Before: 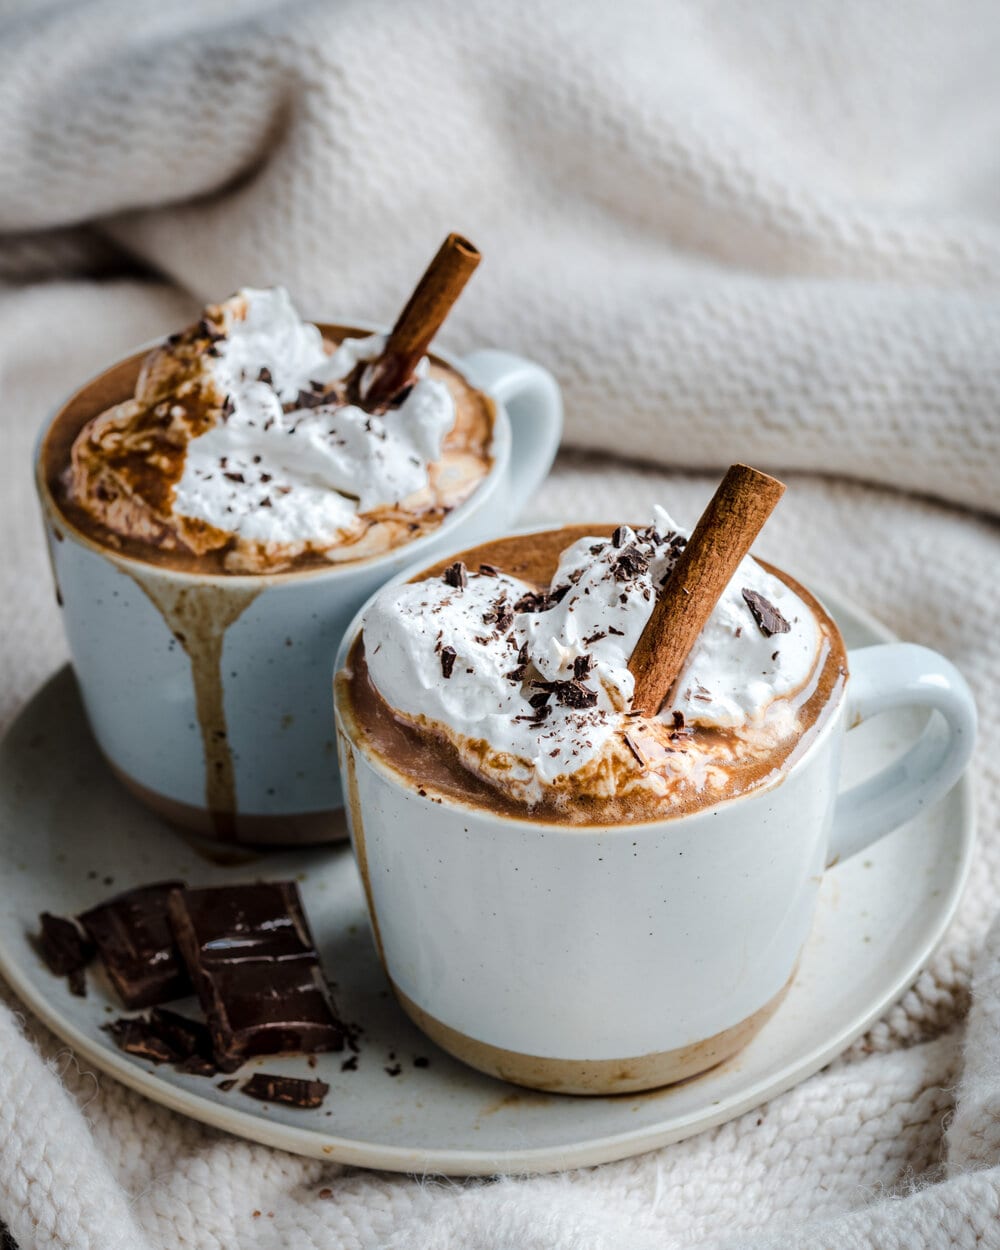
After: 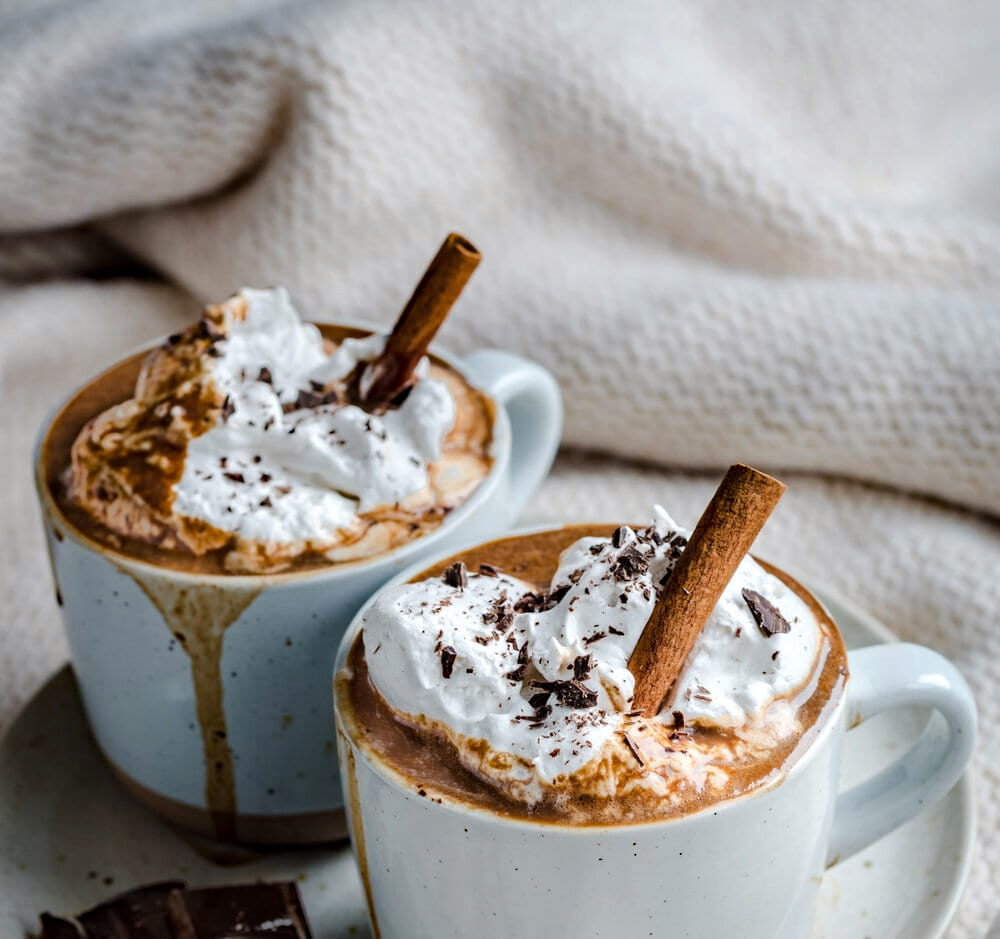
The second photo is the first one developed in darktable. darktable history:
crop: bottom 24.848%
haze removal: compatibility mode true, adaptive false
